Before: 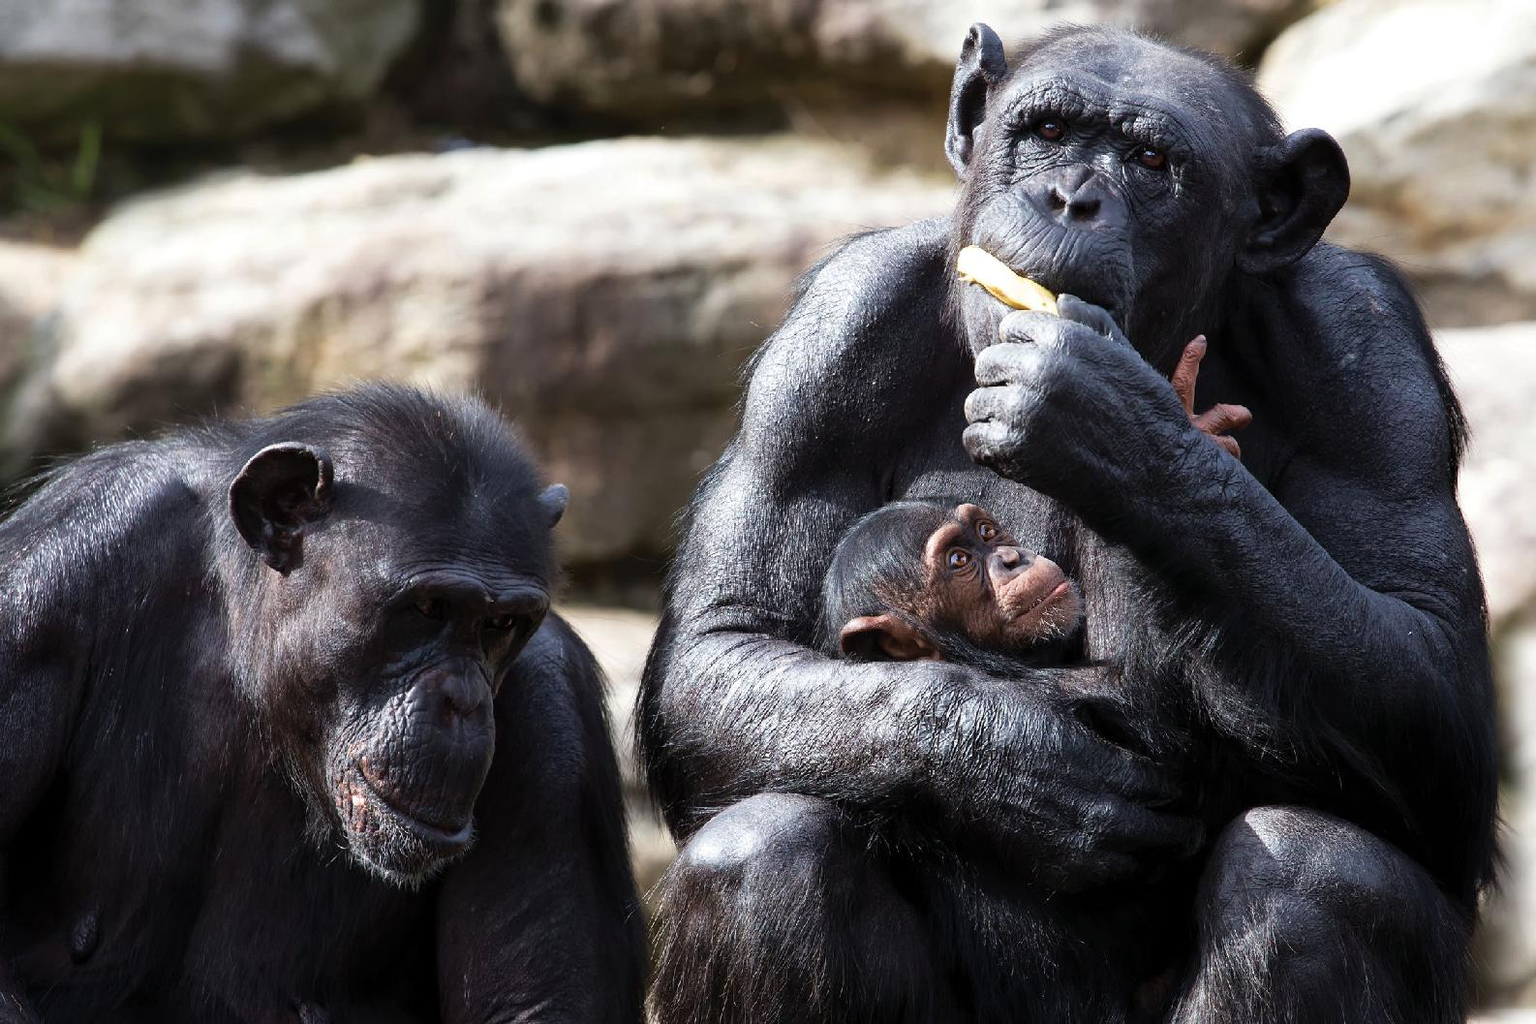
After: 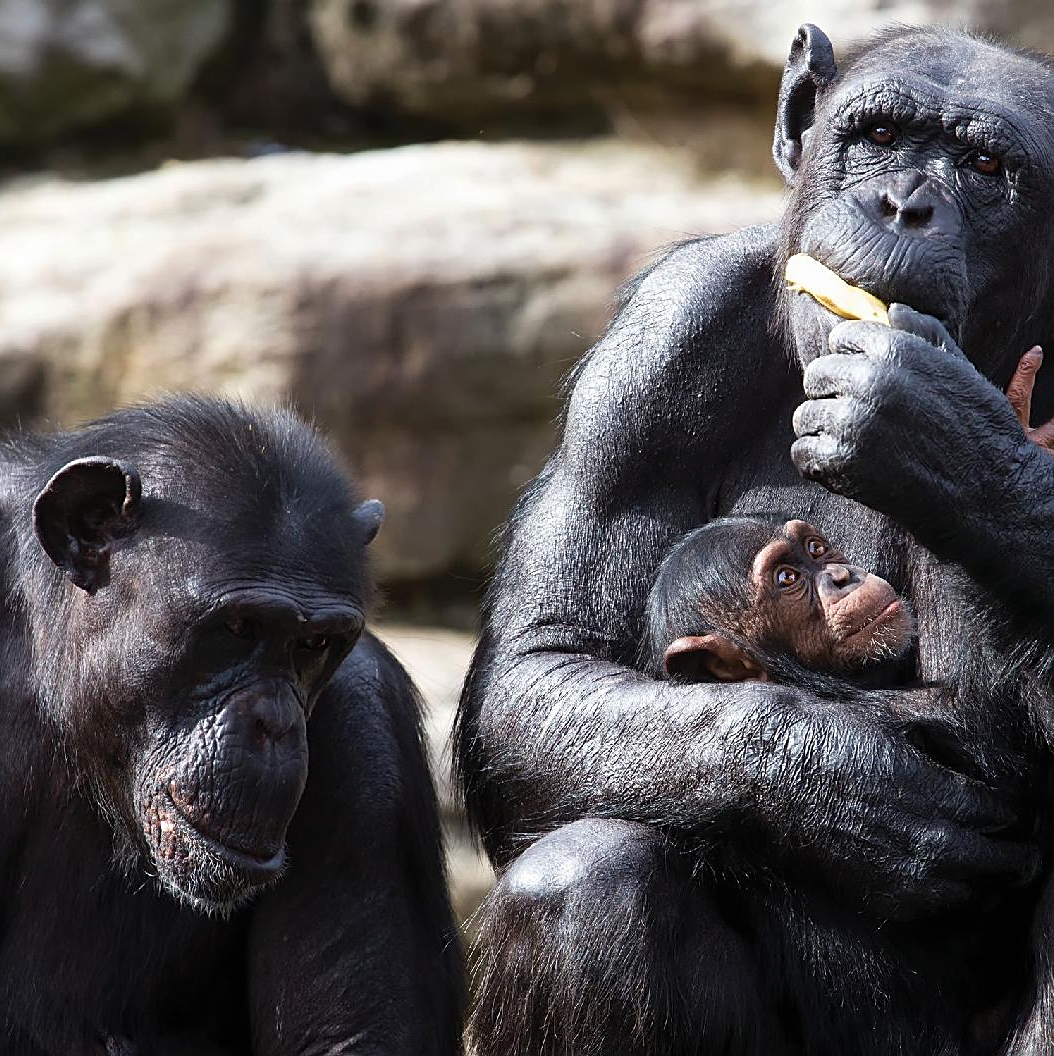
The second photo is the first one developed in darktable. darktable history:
local contrast: mode bilateral grid, contrast 99, coarseness 99, detail 89%, midtone range 0.2
sharpen: on, module defaults
crop and rotate: left 12.905%, right 20.605%
